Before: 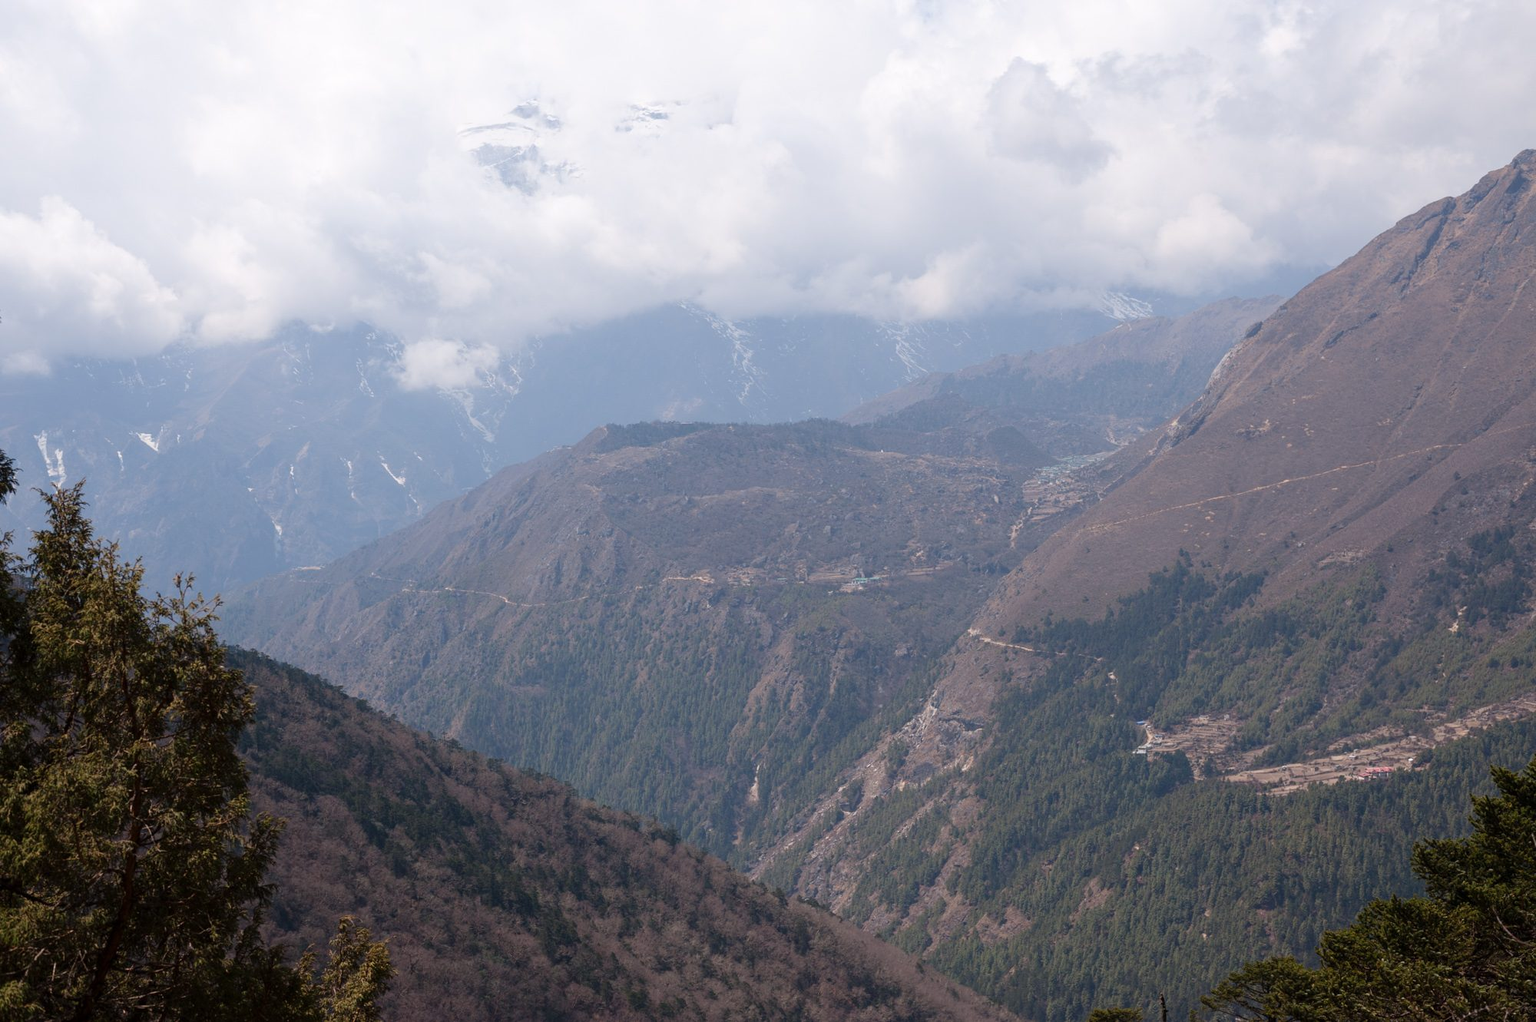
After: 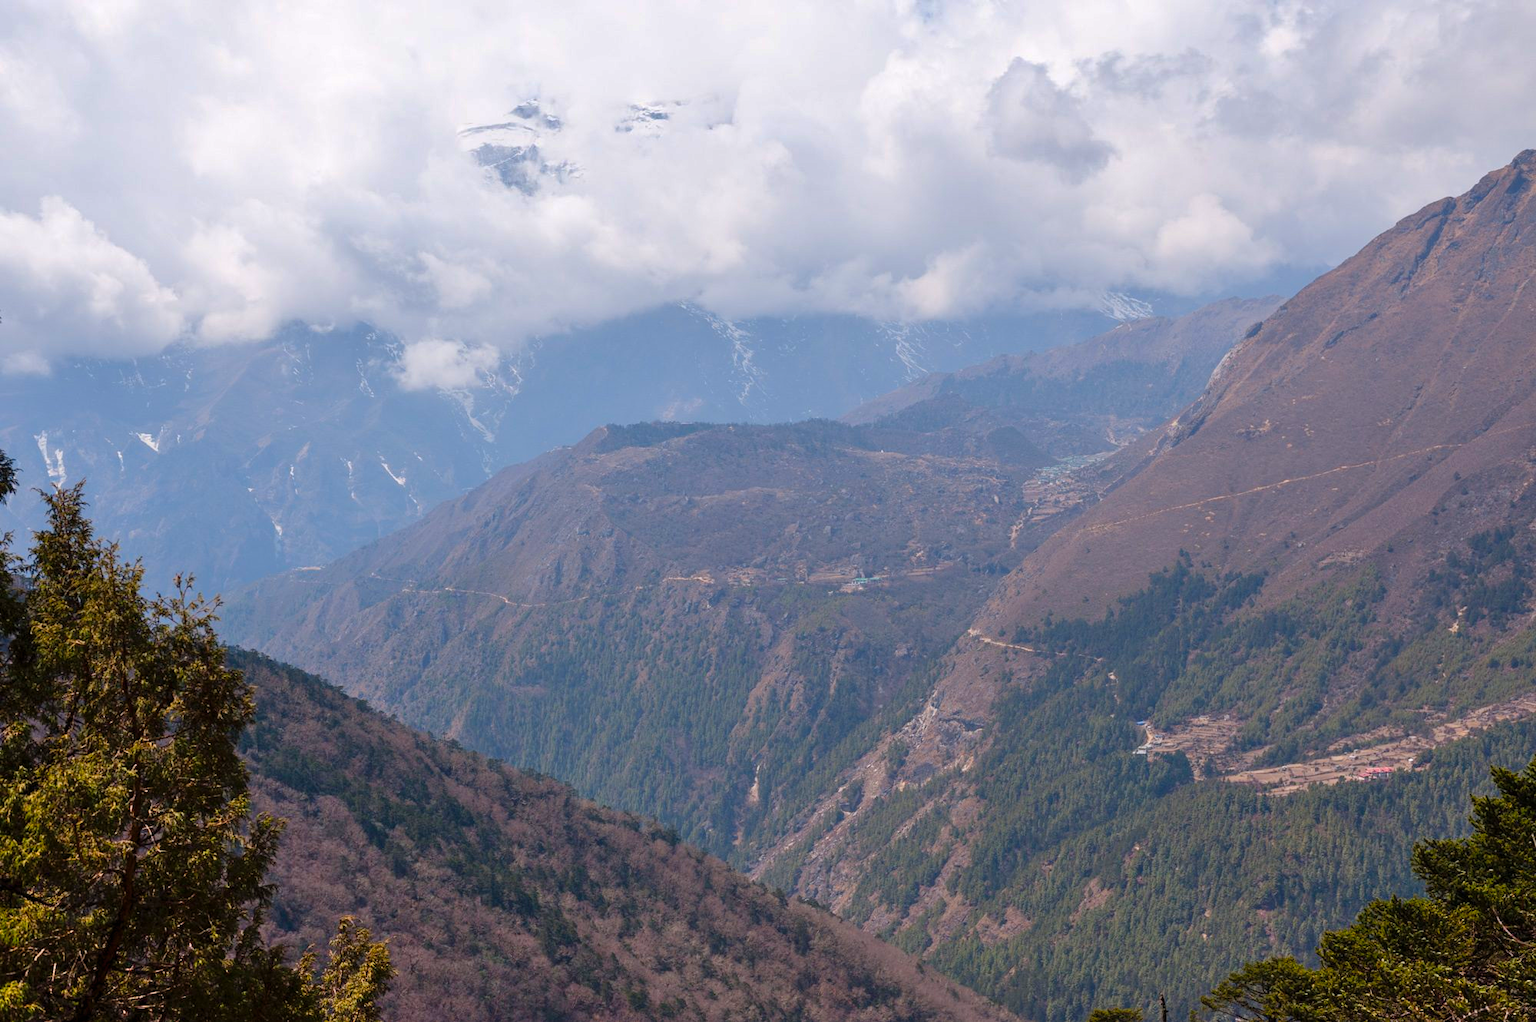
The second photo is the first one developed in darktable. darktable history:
color balance rgb: linear chroma grading › global chroma 15%, perceptual saturation grading › global saturation 30%
shadows and highlights: low approximation 0.01, soften with gaussian
